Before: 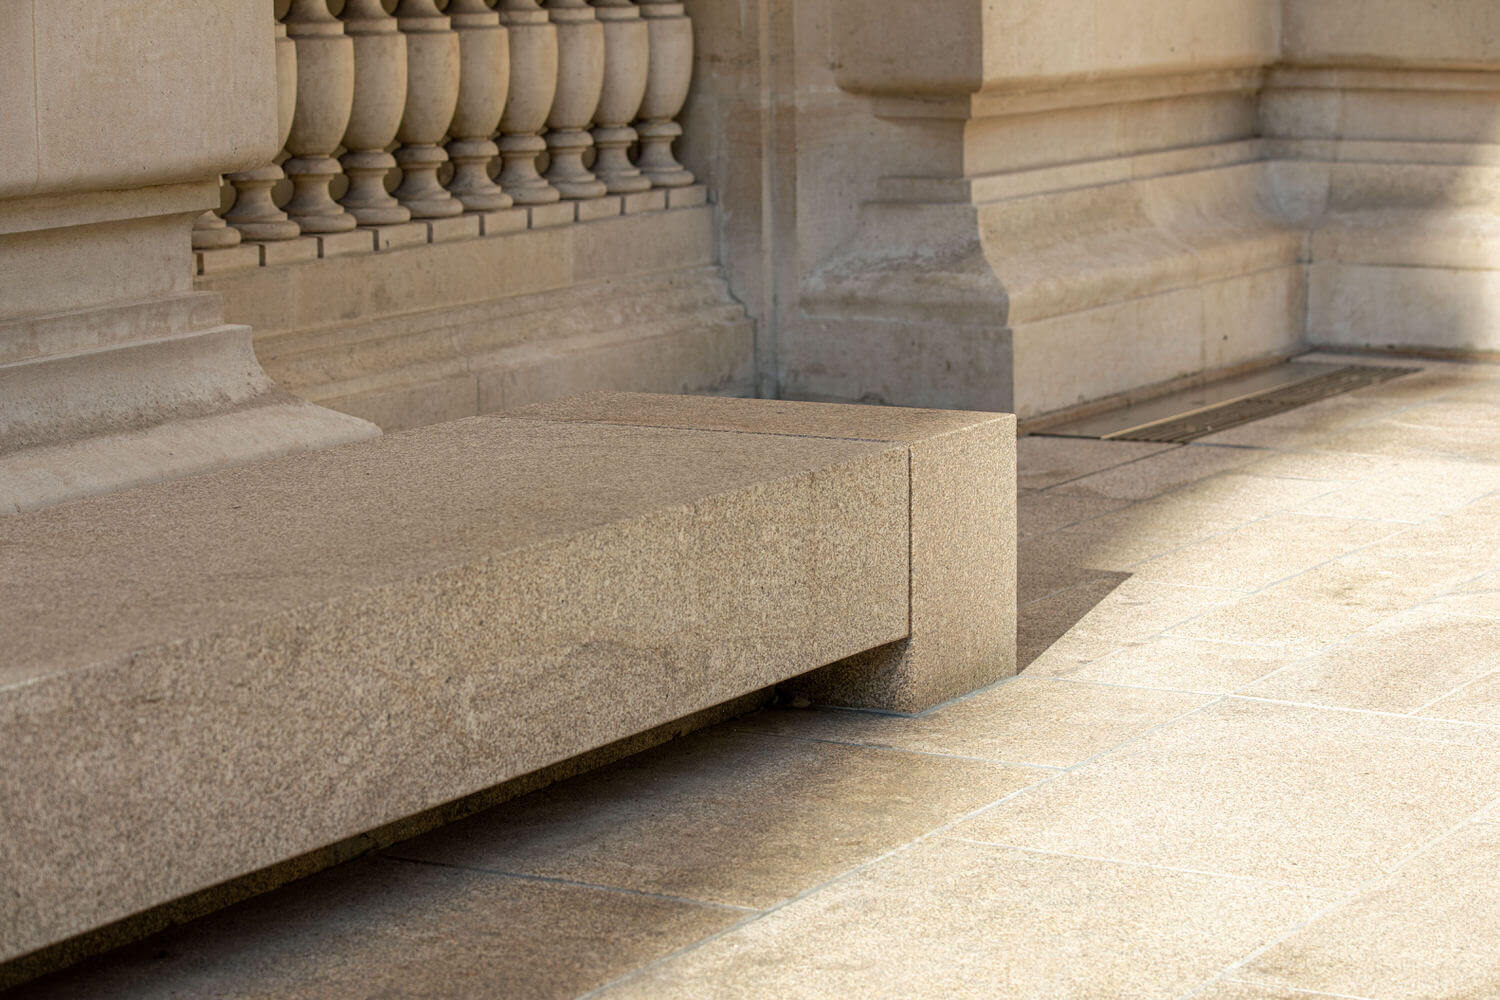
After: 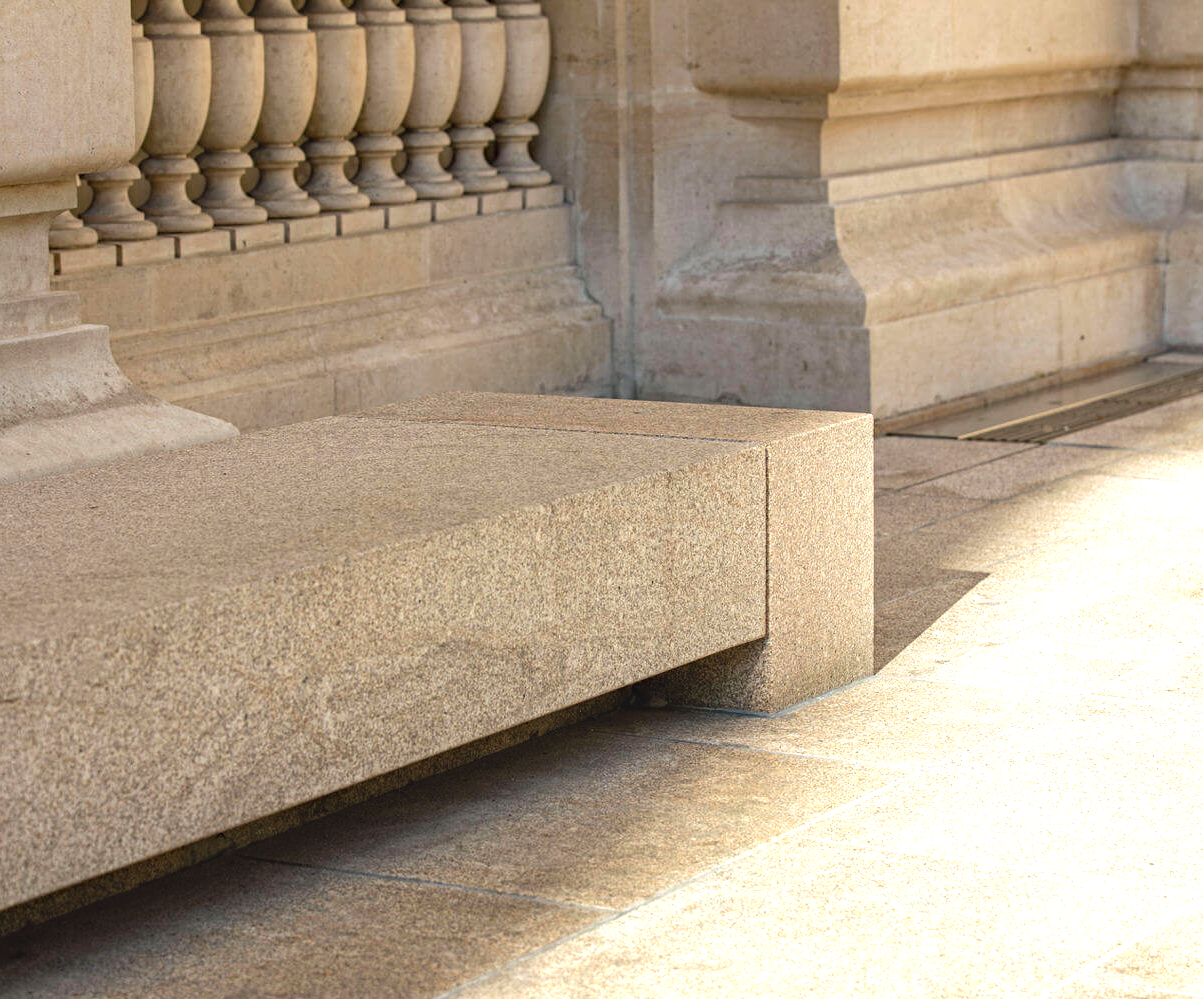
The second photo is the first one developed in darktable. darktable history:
haze removal: on, module defaults
crop and rotate: left 9.598%, right 10.185%
exposure: black level correction -0.005, exposure 0.615 EV, compensate highlight preservation false
